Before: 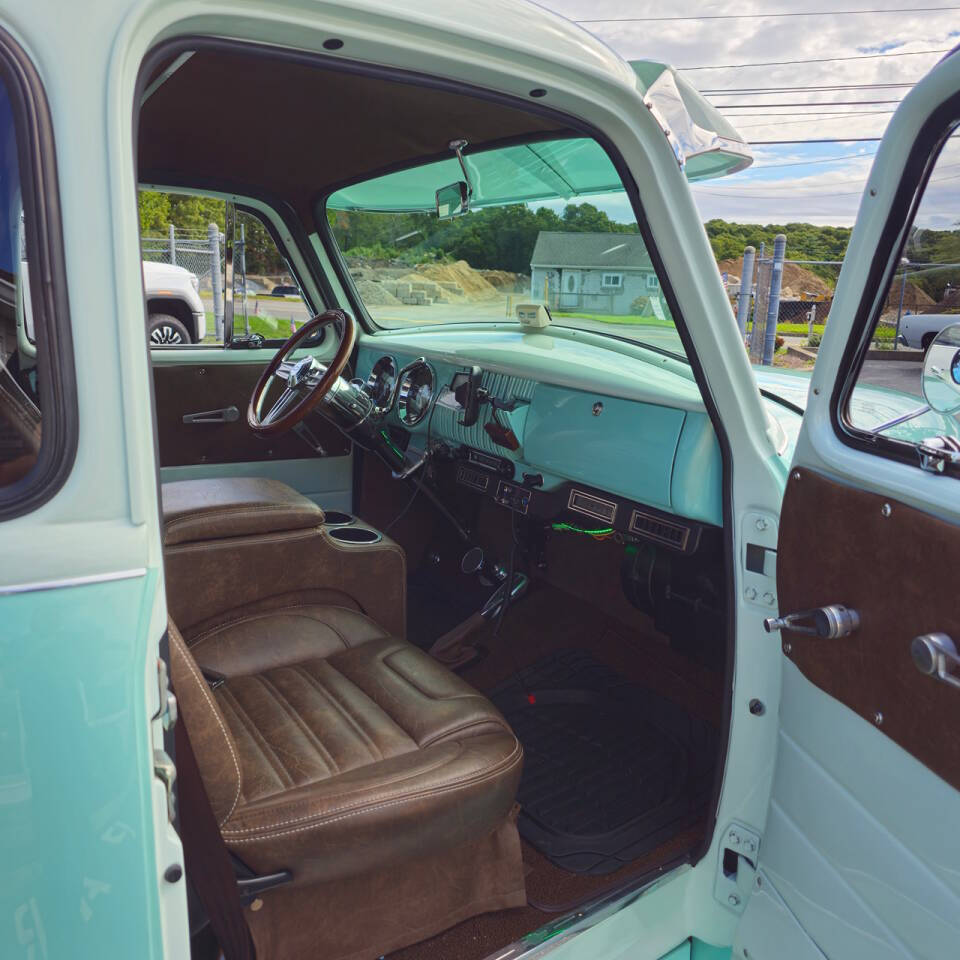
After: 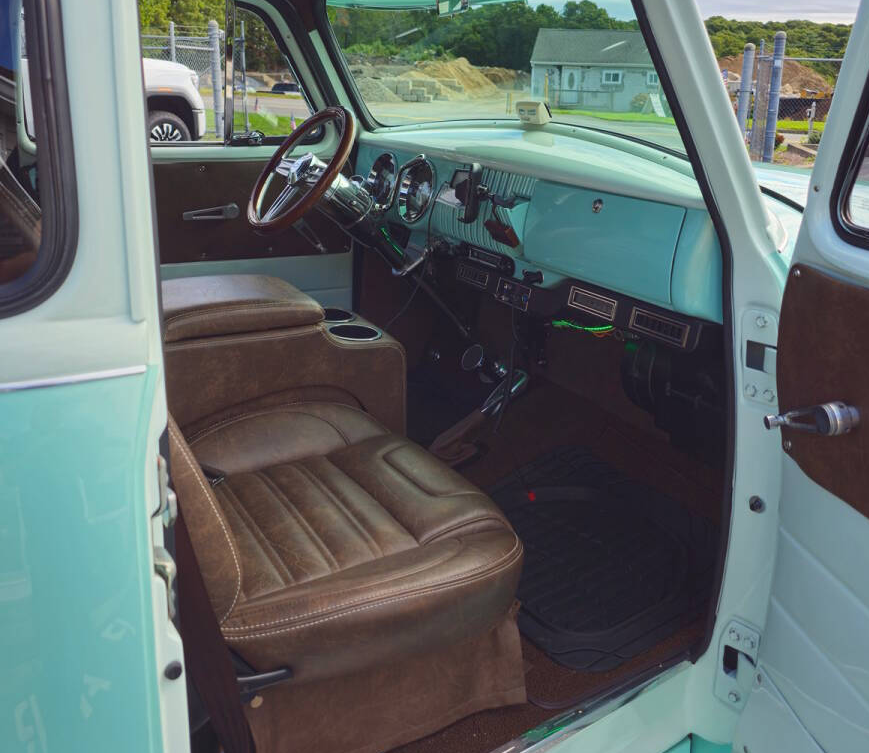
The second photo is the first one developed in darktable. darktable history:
crop: top 21.217%, right 9.388%, bottom 0.26%
